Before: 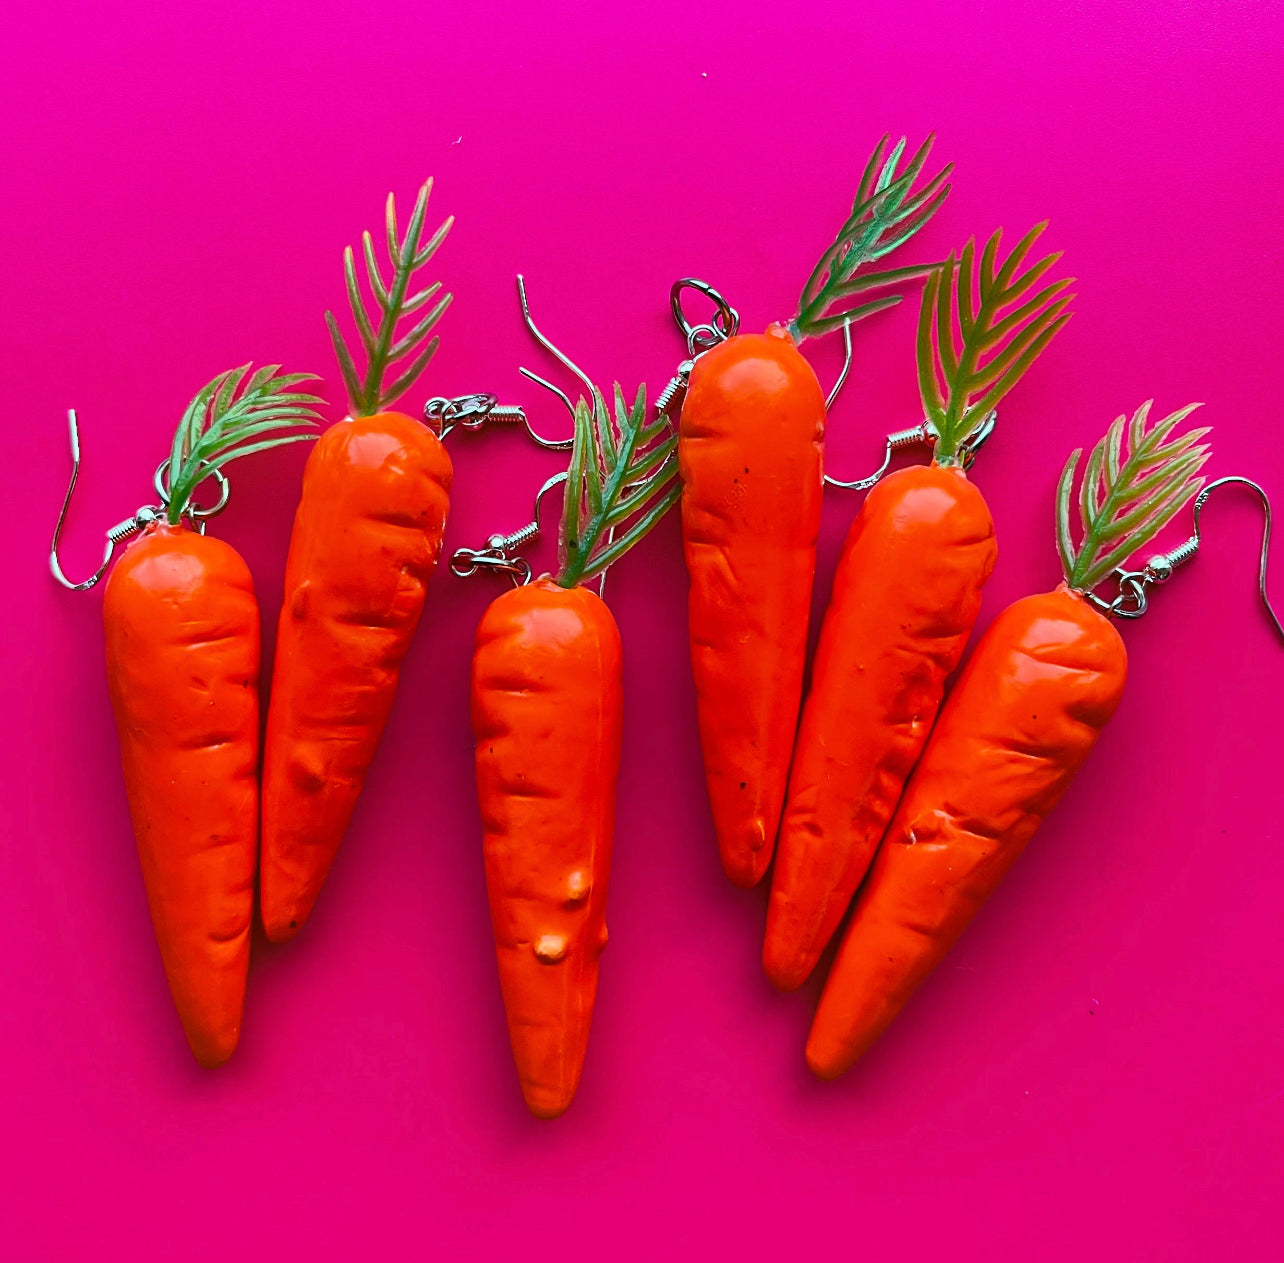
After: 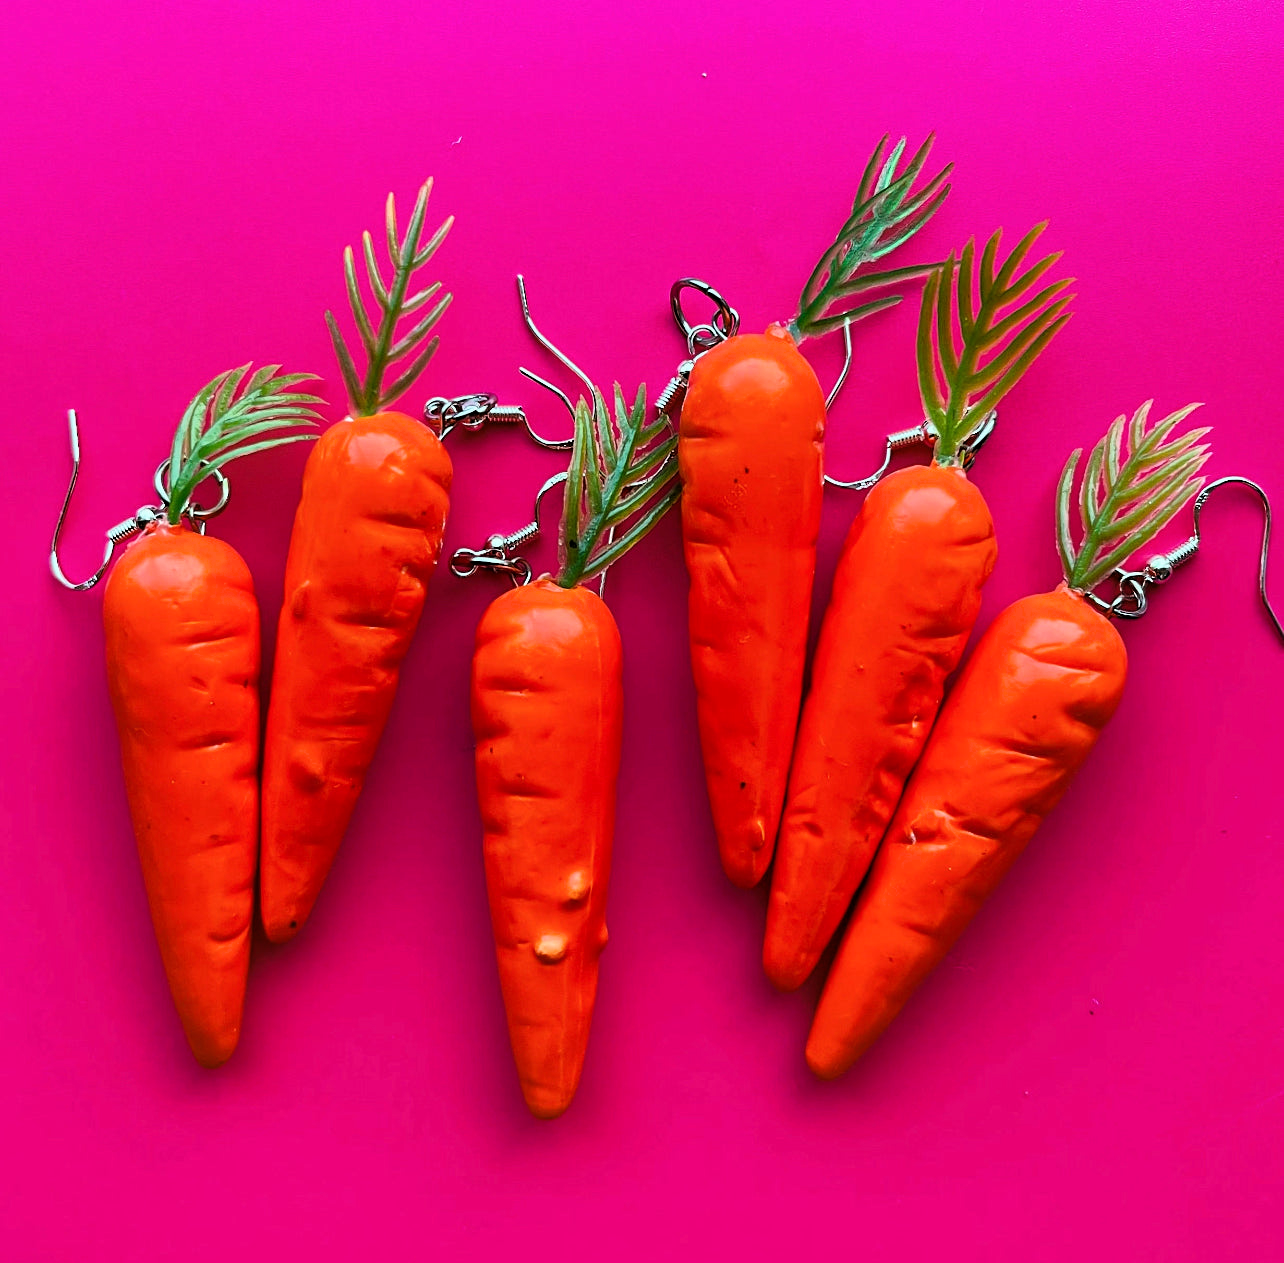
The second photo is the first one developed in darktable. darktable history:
levels: mode automatic, levels [0, 0.492, 0.984]
filmic rgb: black relative exposure -4.91 EV, white relative exposure 2.83 EV, hardness 3.71, iterations of high-quality reconstruction 0
